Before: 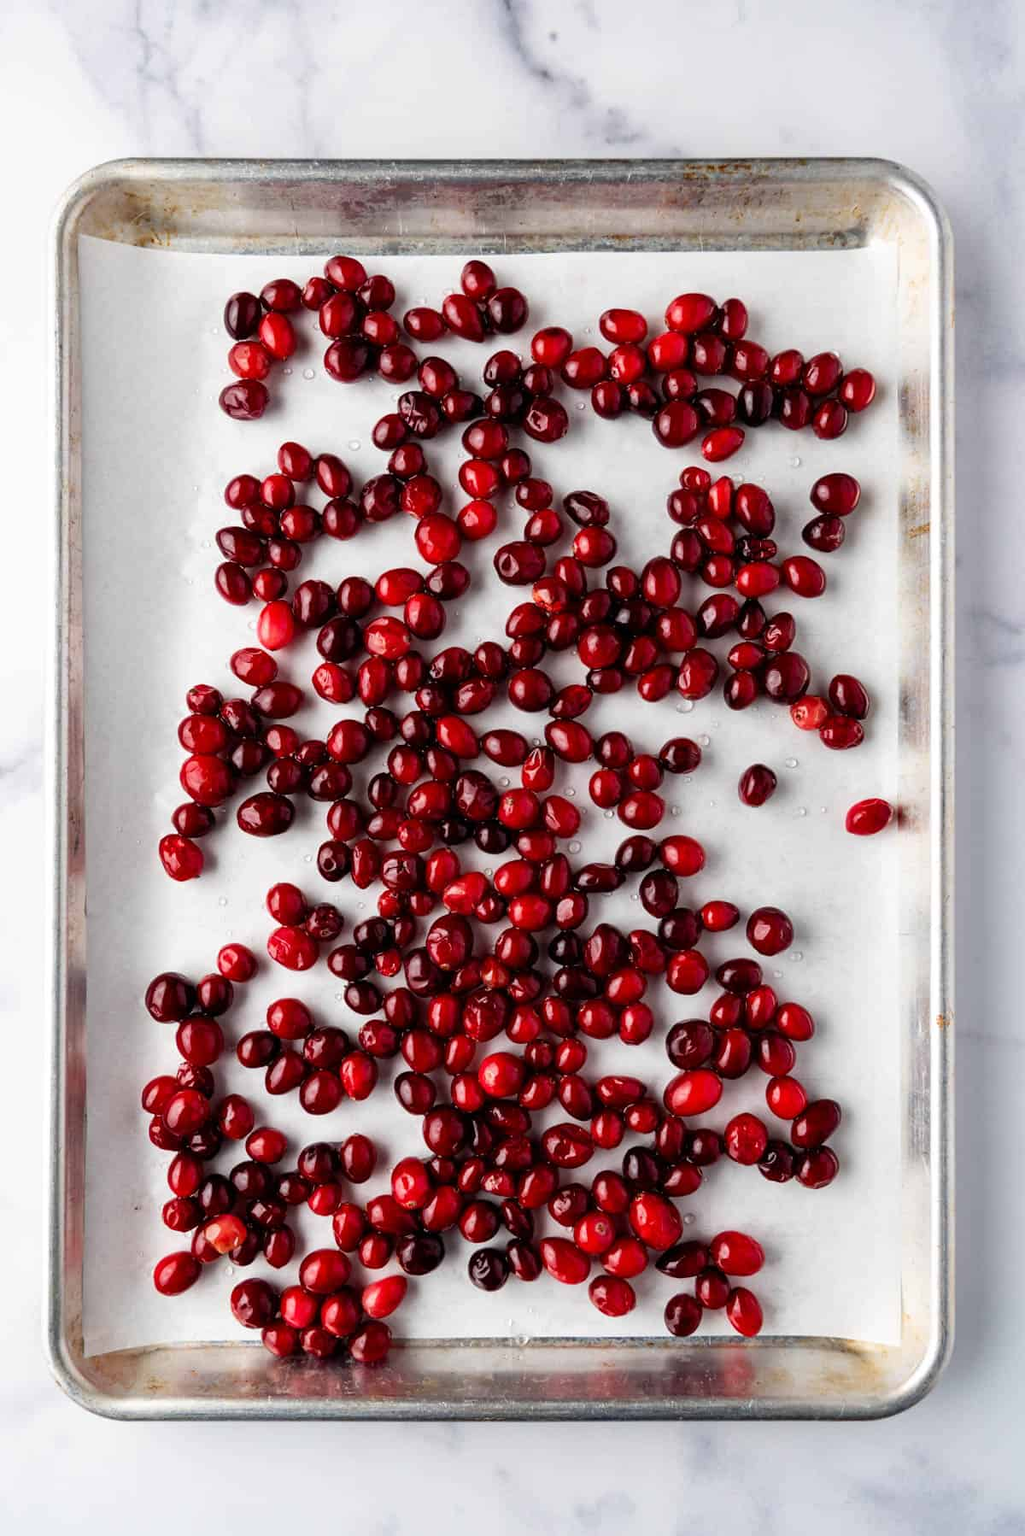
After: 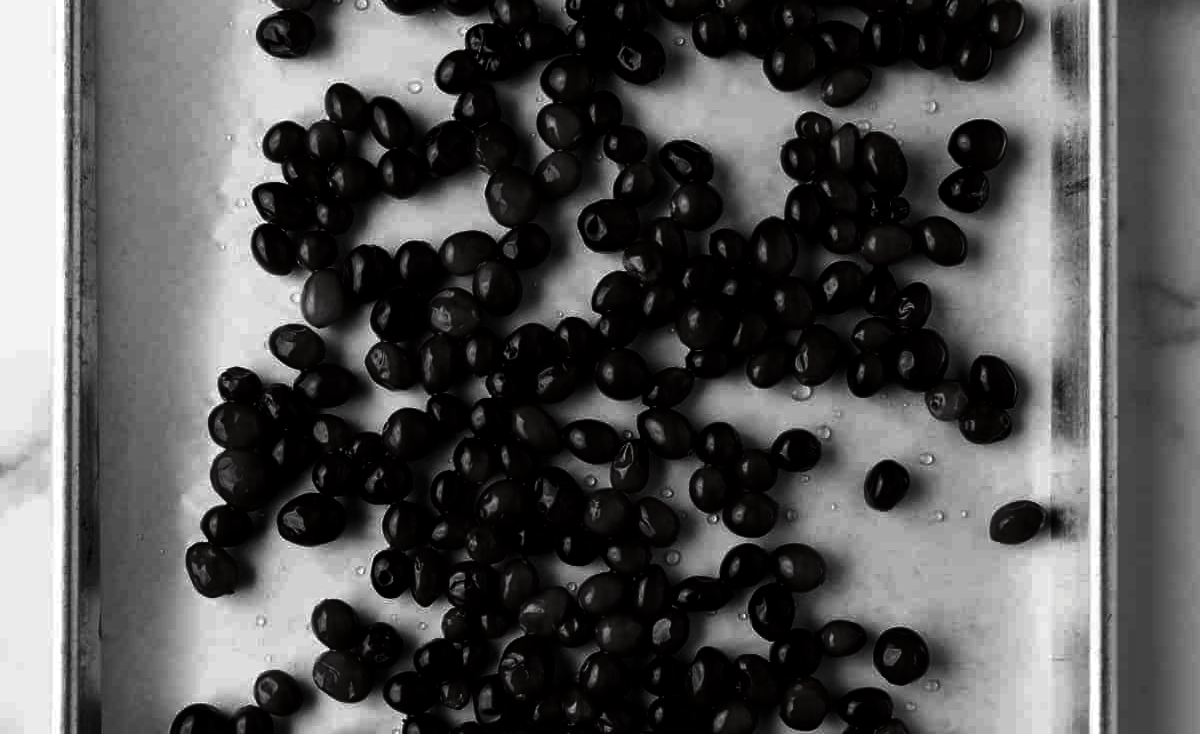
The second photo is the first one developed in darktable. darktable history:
contrast brightness saturation: contrast 0.024, brightness -0.992, saturation -0.987
crop and rotate: top 24.191%, bottom 34.962%
